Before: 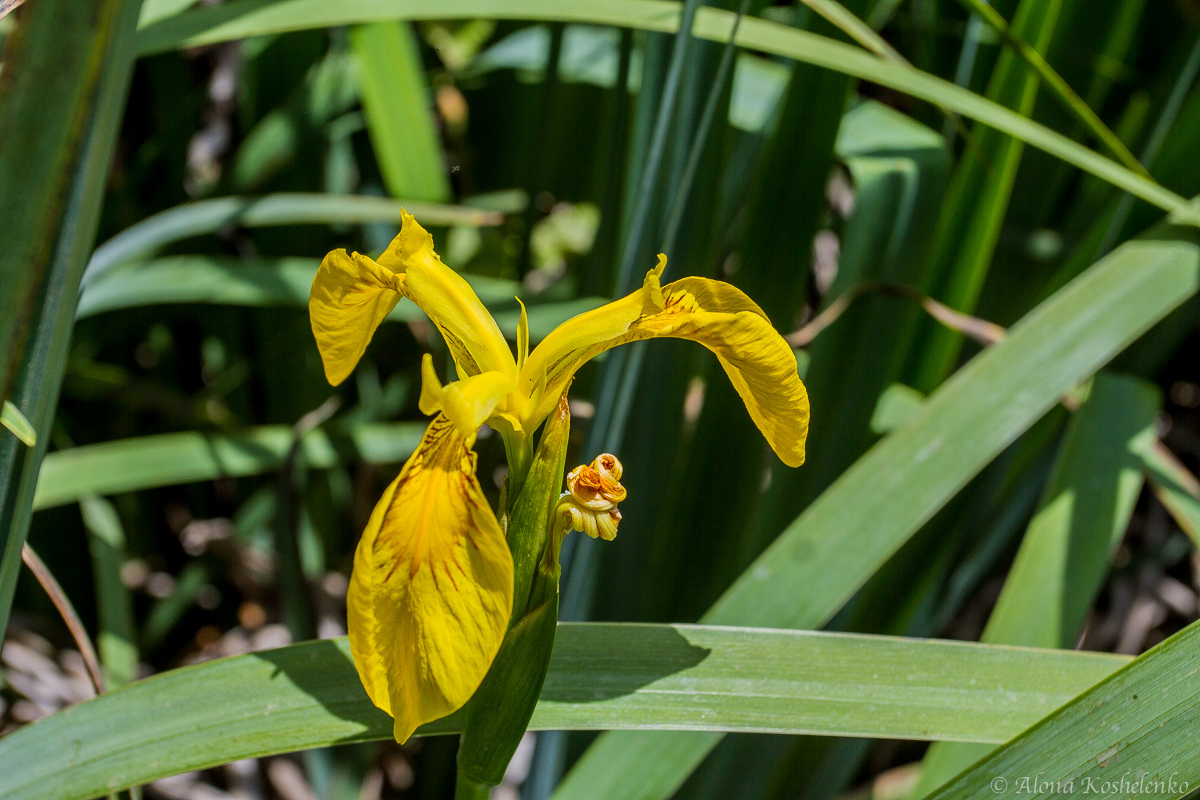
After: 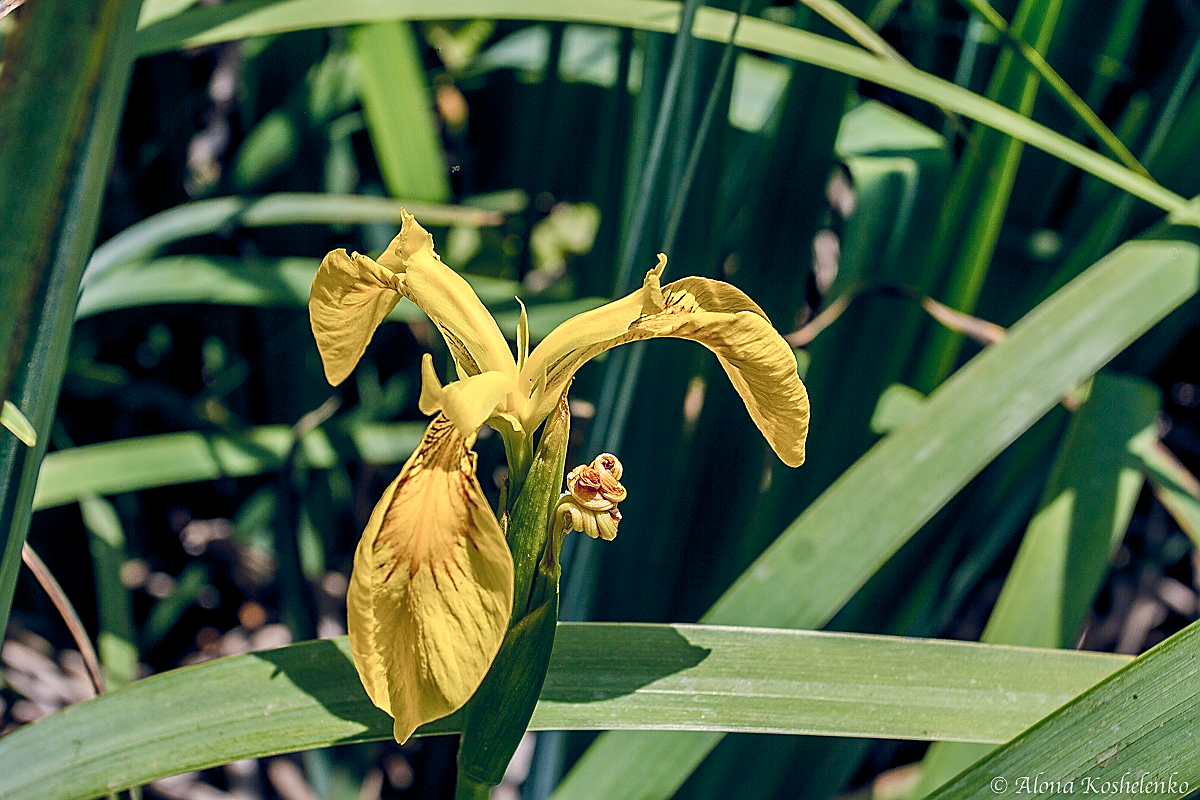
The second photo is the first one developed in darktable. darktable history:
color balance rgb: highlights gain › chroma 2.94%, highlights gain › hue 60.57°, global offset › chroma 0.25%, global offset › hue 256.52°, perceptual saturation grading › global saturation 20%, perceptual saturation grading › highlights -50%, perceptual saturation grading › shadows 30%, contrast 15%
shadows and highlights: radius 118.69, shadows 42.21, highlights -61.56, soften with gaussian
sharpen: radius 1.4, amount 1.25, threshold 0.7
